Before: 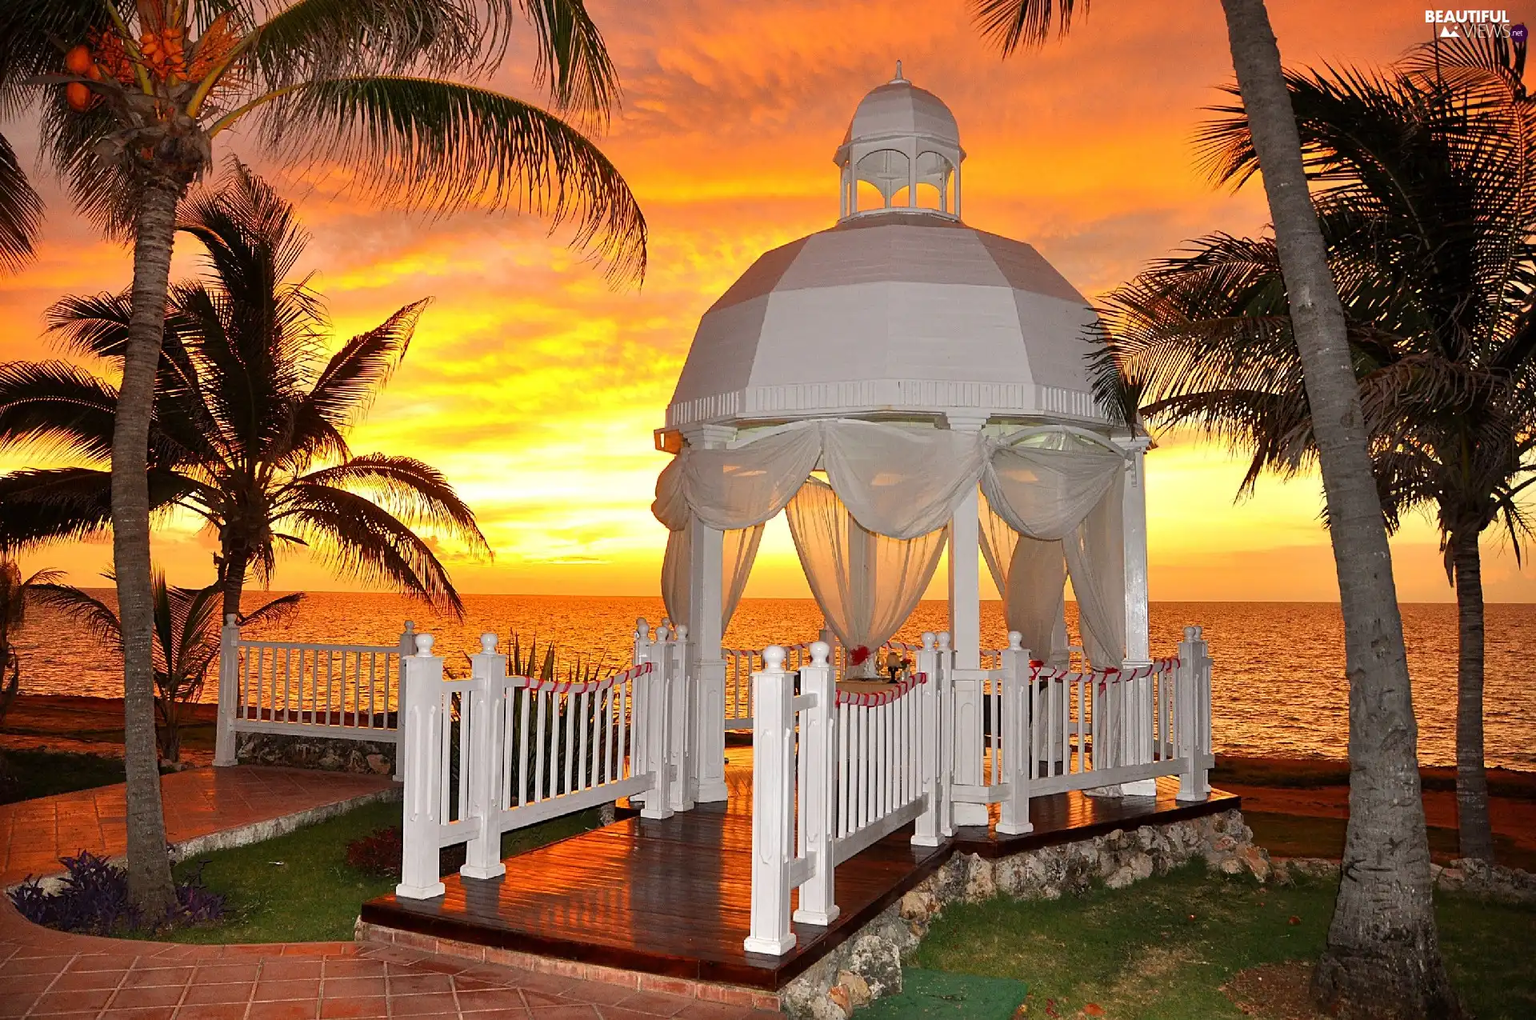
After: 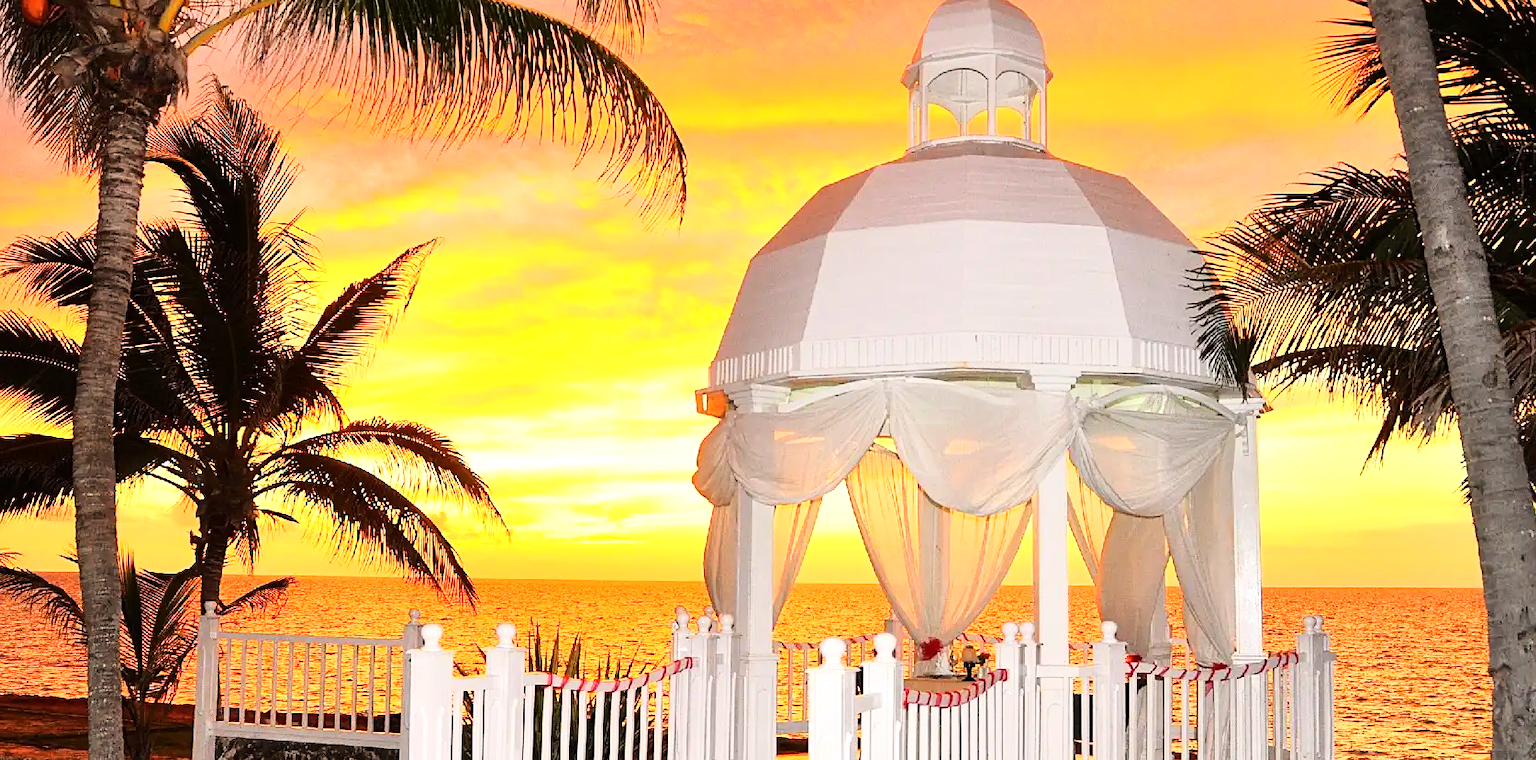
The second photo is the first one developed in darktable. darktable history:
tone equalizer: -8 EV -0.4 EV, -7 EV -0.42 EV, -6 EV -0.359 EV, -5 EV -0.205 EV, -3 EV 0.22 EV, -2 EV 0.318 EV, -1 EV 0.368 EV, +0 EV 0.434 EV
crop: left 3.153%, top 8.841%, right 9.621%, bottom 26.105%
base curve: curves: ch0 [(0, 0) (0.028, 0.03) (0.121, 0.232) (0.46, 0.748) (0.859, 0.968) (1, 1)]
